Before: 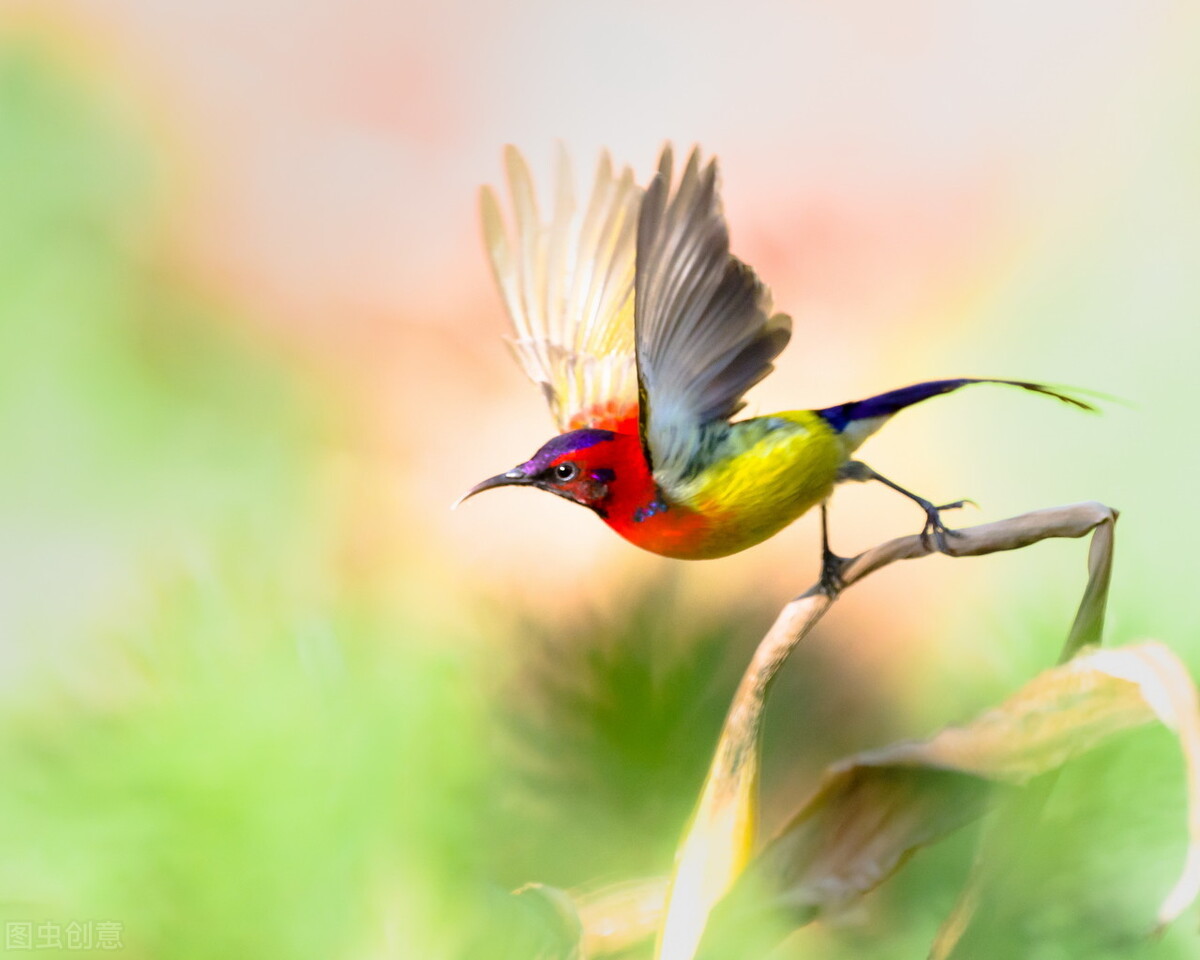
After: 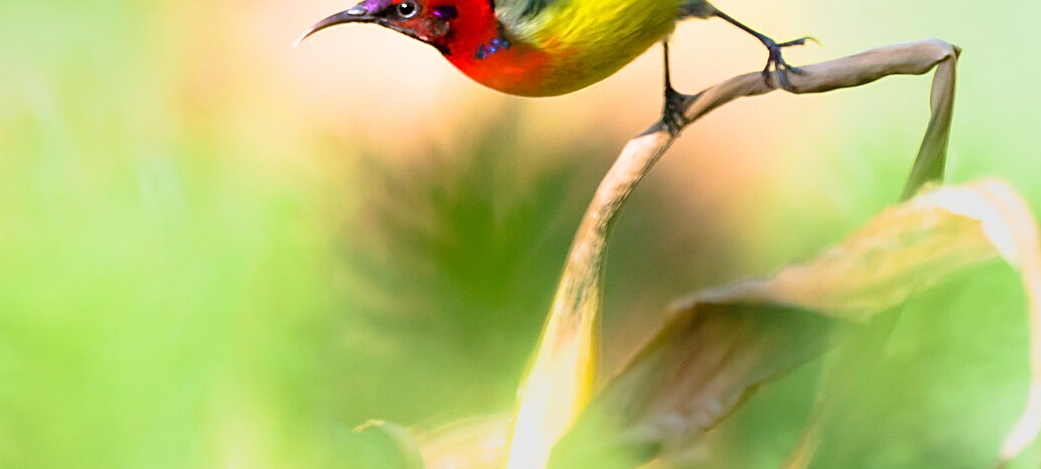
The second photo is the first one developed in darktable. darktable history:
sharpen: on, module defaults
velvia: on, module defaults
crop and rotate: left 13.229%, top 48.27%, bottom 2.866%
